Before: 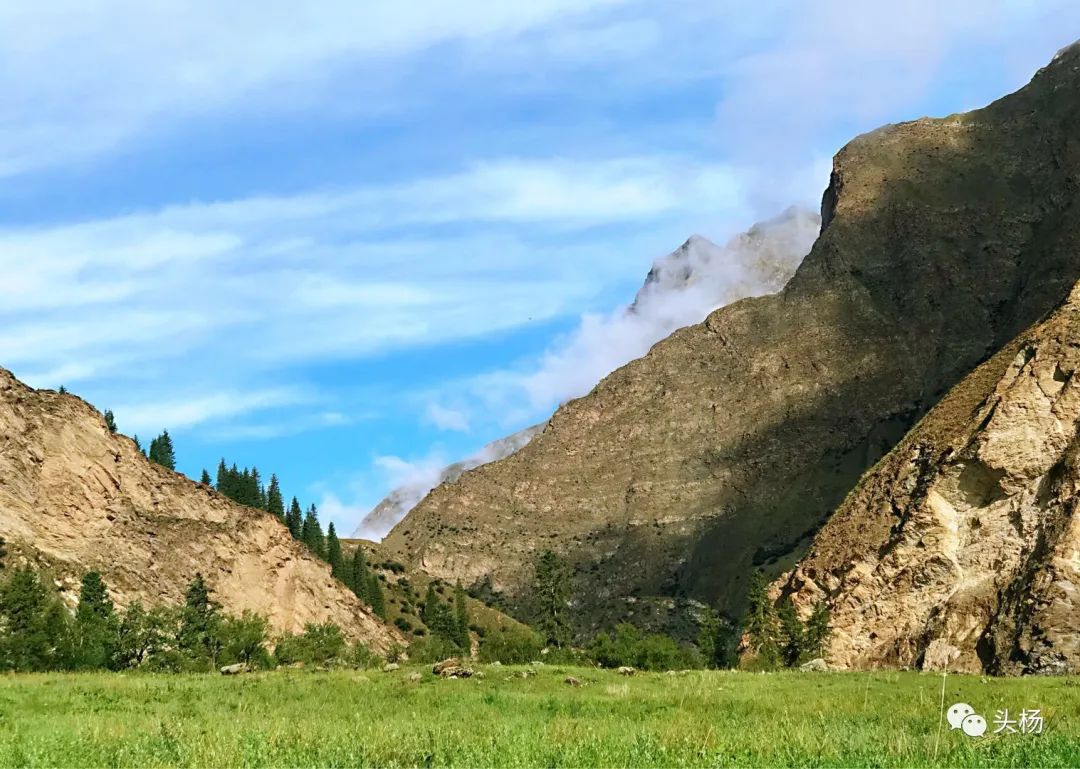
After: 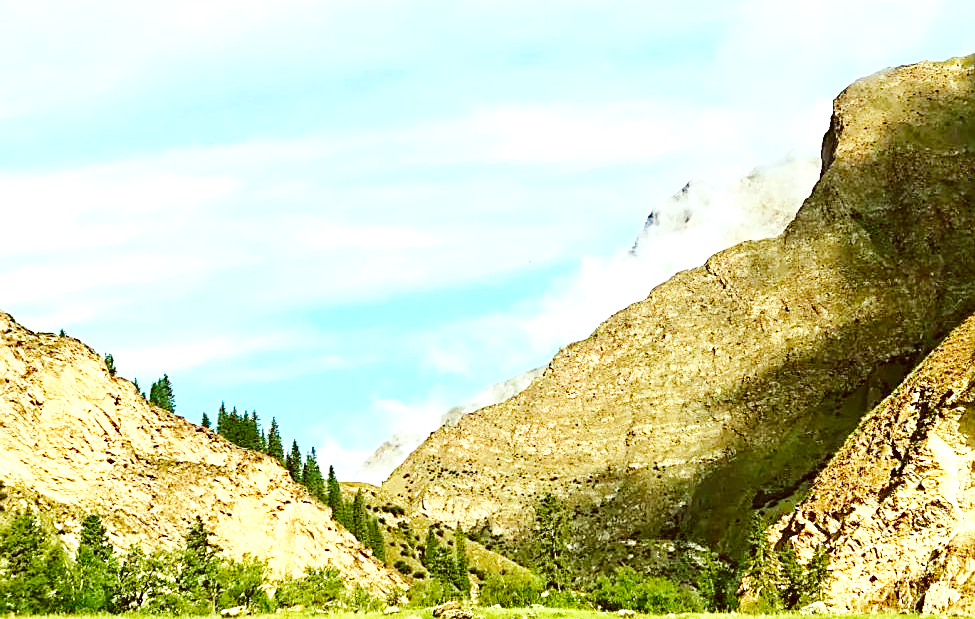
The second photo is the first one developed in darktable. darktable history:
crop: top 7.49%, right 9.717%, bottom 11.943%
sharpen: on, module defaults
base curve: curves: ch0 [(0, 0) (0.036, 0.025) (0.121, 0.166) (0.206, 0.329) (0.605, 0.79) (1, 1)], preserve colors none
haze removal: compatibility mode true, adaptive false
exposure: exposure 1.15 EV, compensate highlight preservation false
color correction: highlights a* -5.3, highlights b* 9.8, shadows a* 9.8, shadows b* 24.26
color calibration: illuminant same as pipeline (D50), adaptation none (bypass)
